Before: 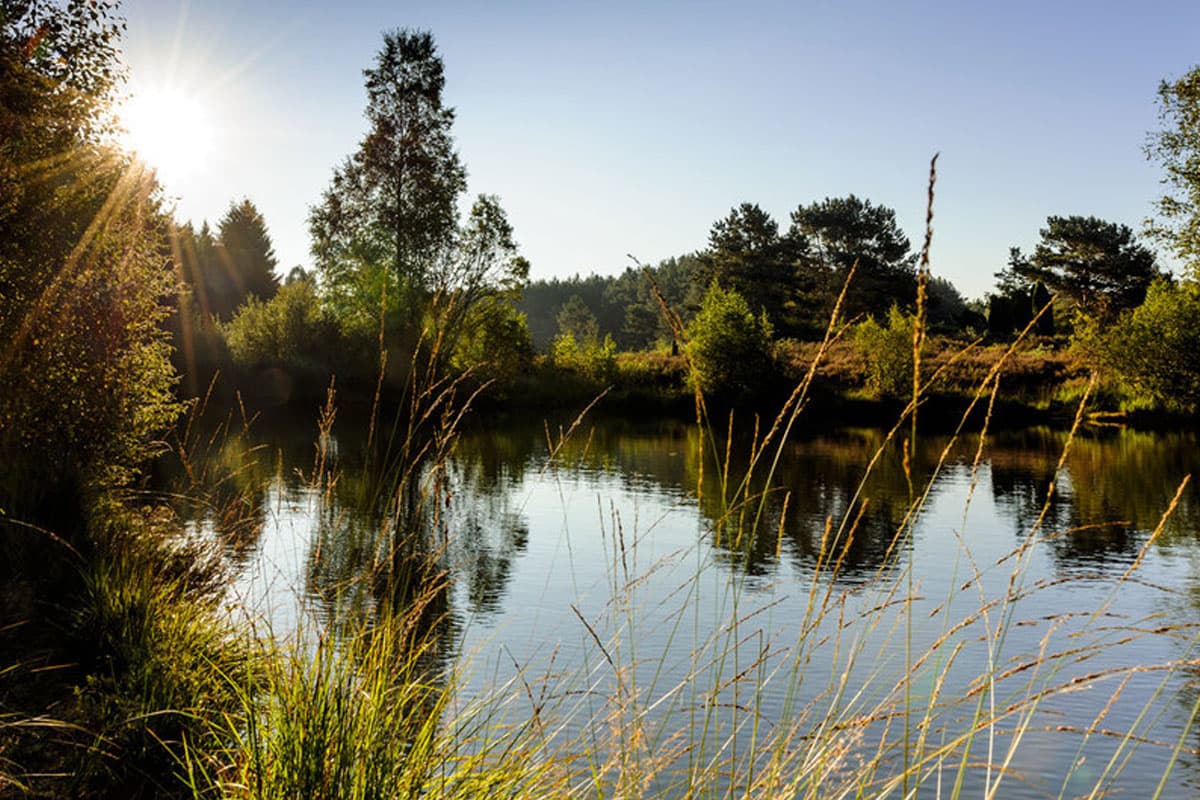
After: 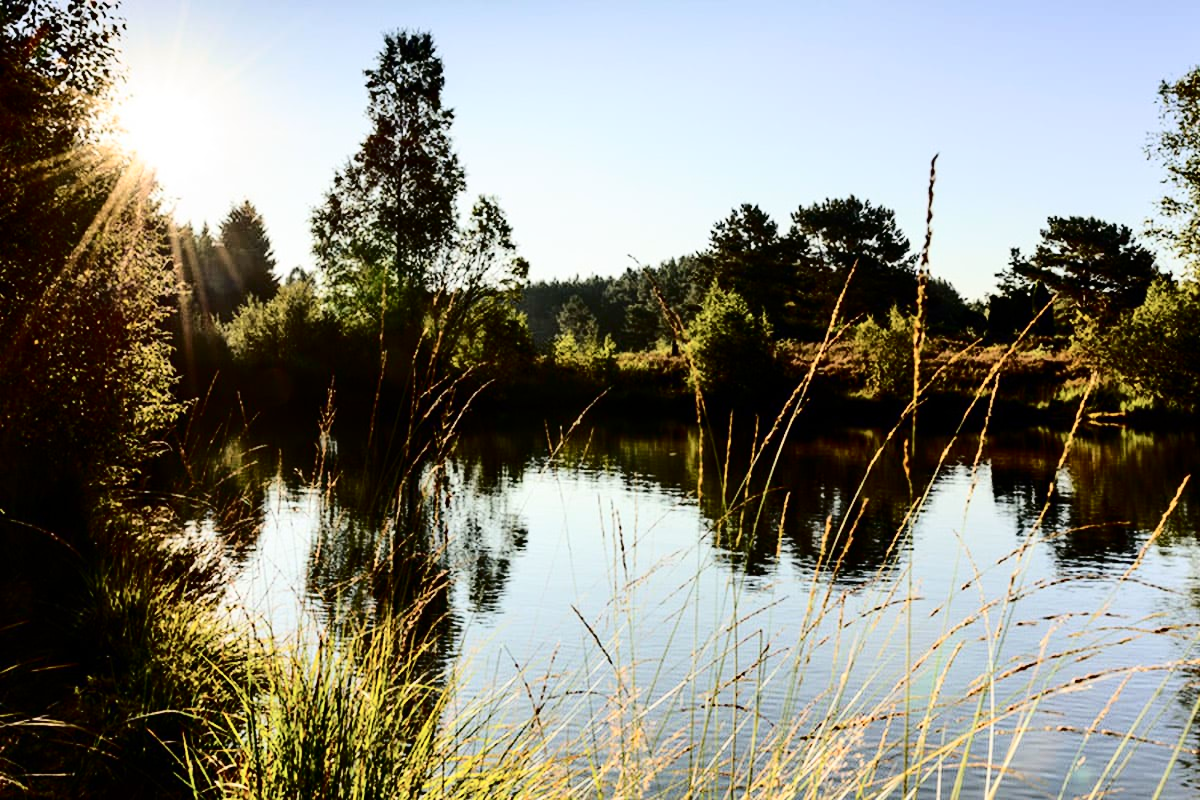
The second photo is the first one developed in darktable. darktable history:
contrast brightness saturation: contrast 0.286
tone curve: curves: ch0 [(0, 0) (0.003, 0.002) (0.011, 0.007) (0.025, 0.014) (0.044, 0.023) (0.069, 0.033) (0.1, 0.052) (0.136, 0.081) (0.177, 0.134) (0.224, 0.205) (0.277, 0.296) (0.335, 0.401) (0.399, 0.501) (0.468, 0.589) (0.543, 0.658) (0.623, 0.738) (0.709, 0.804) (0.801, 0.871) (0.898, 0.93) (1, 1)], color space Lab, independent channels, preserve colors none
